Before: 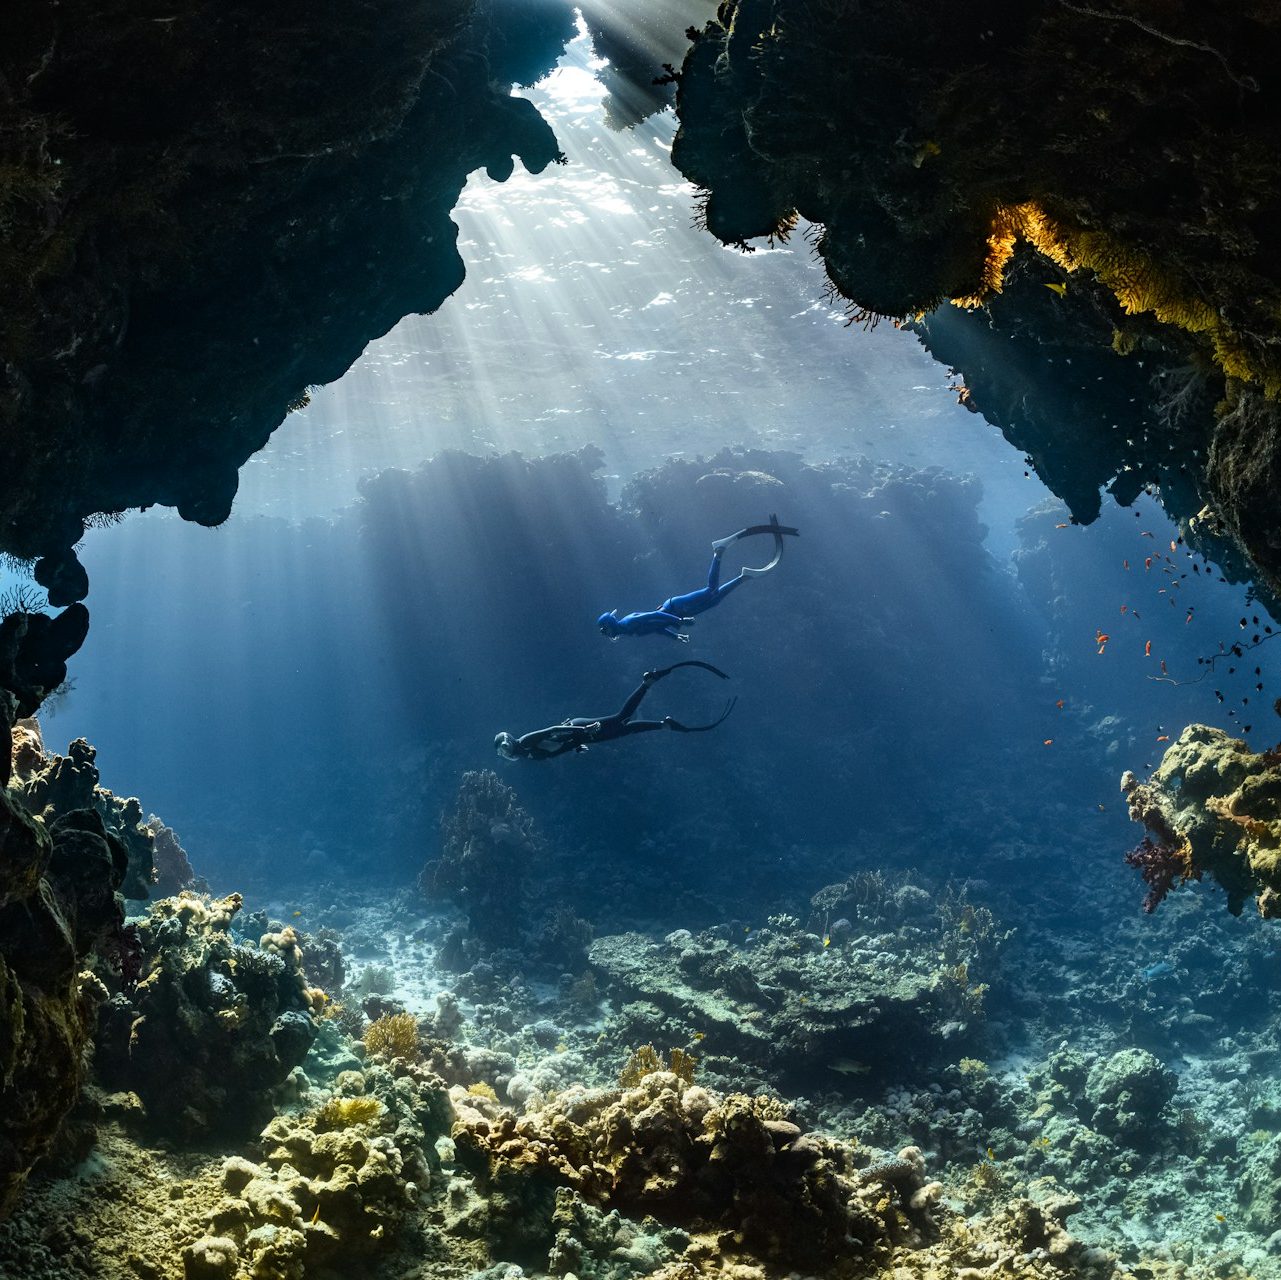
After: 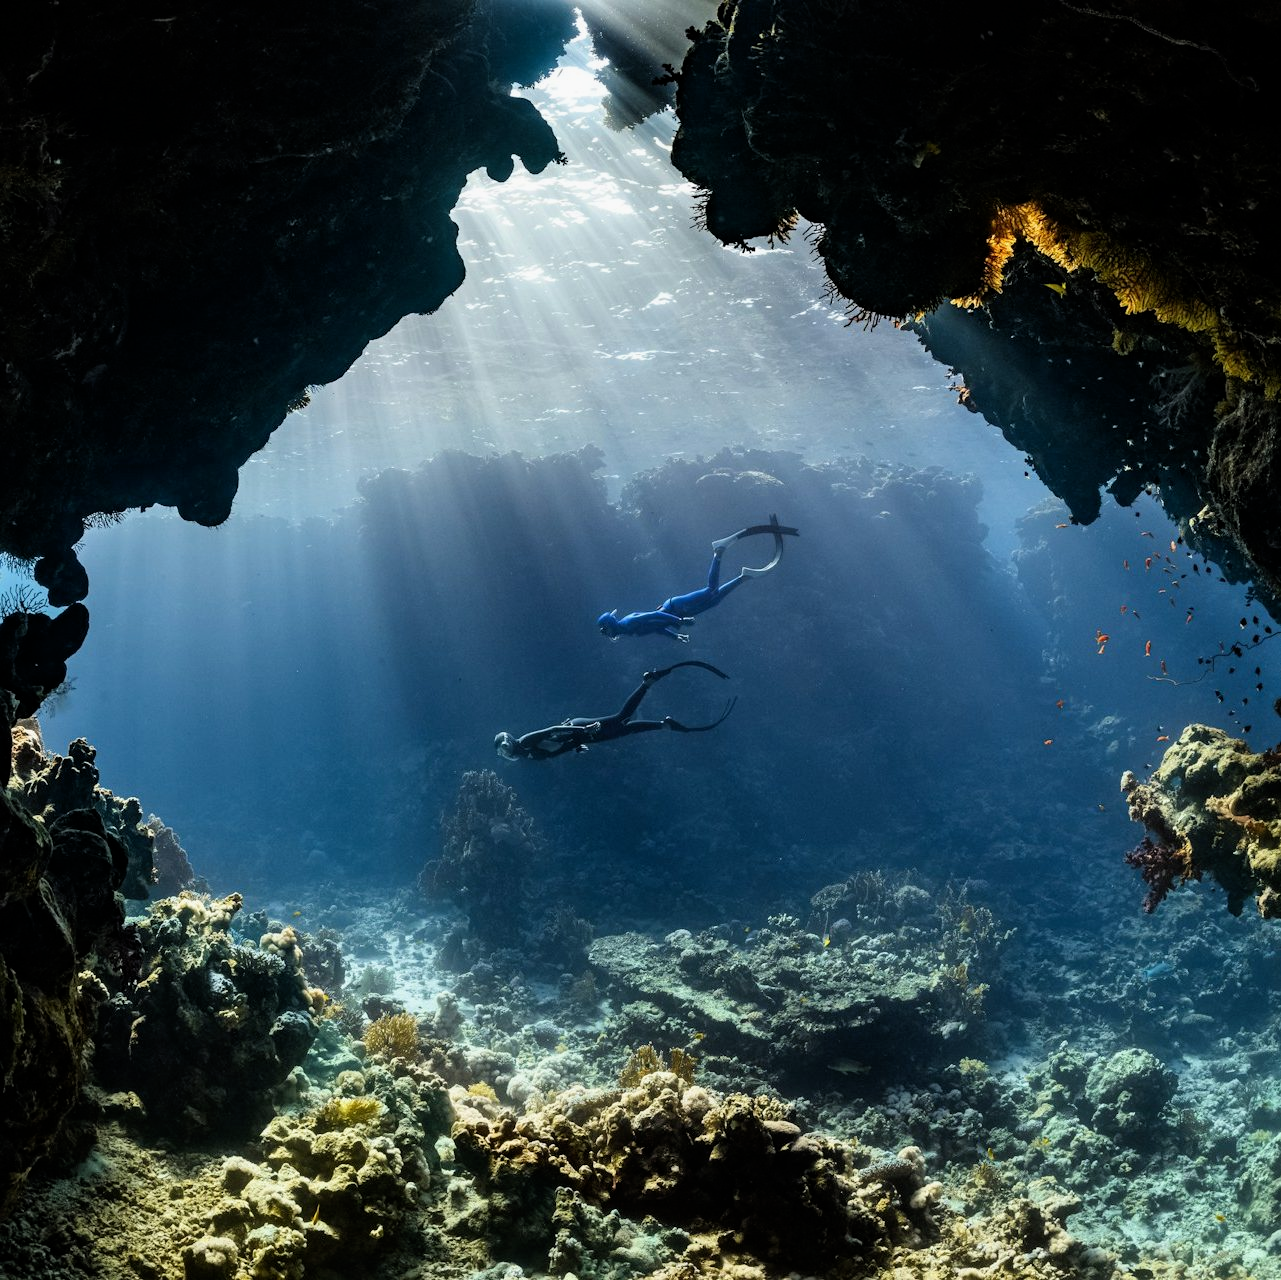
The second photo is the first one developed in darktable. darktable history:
filmic rgb: middle gray luminance 18.42%, black relative exposure -11.45 EV, white relative exposure 2.55 EV, threshold 6 EV, target black luminance 0%, hardness 8.41, latitude 99%, contrast 1.084, shadows ↔ highlights balance 0.505%, add noise in highlights 0, preserve chrominance max RGB, color science v3 (2019), use custom middle-gray values true, iterations of high-quality reconstruction 0, contrast in highlights soft, enable highlight reconstruction true
